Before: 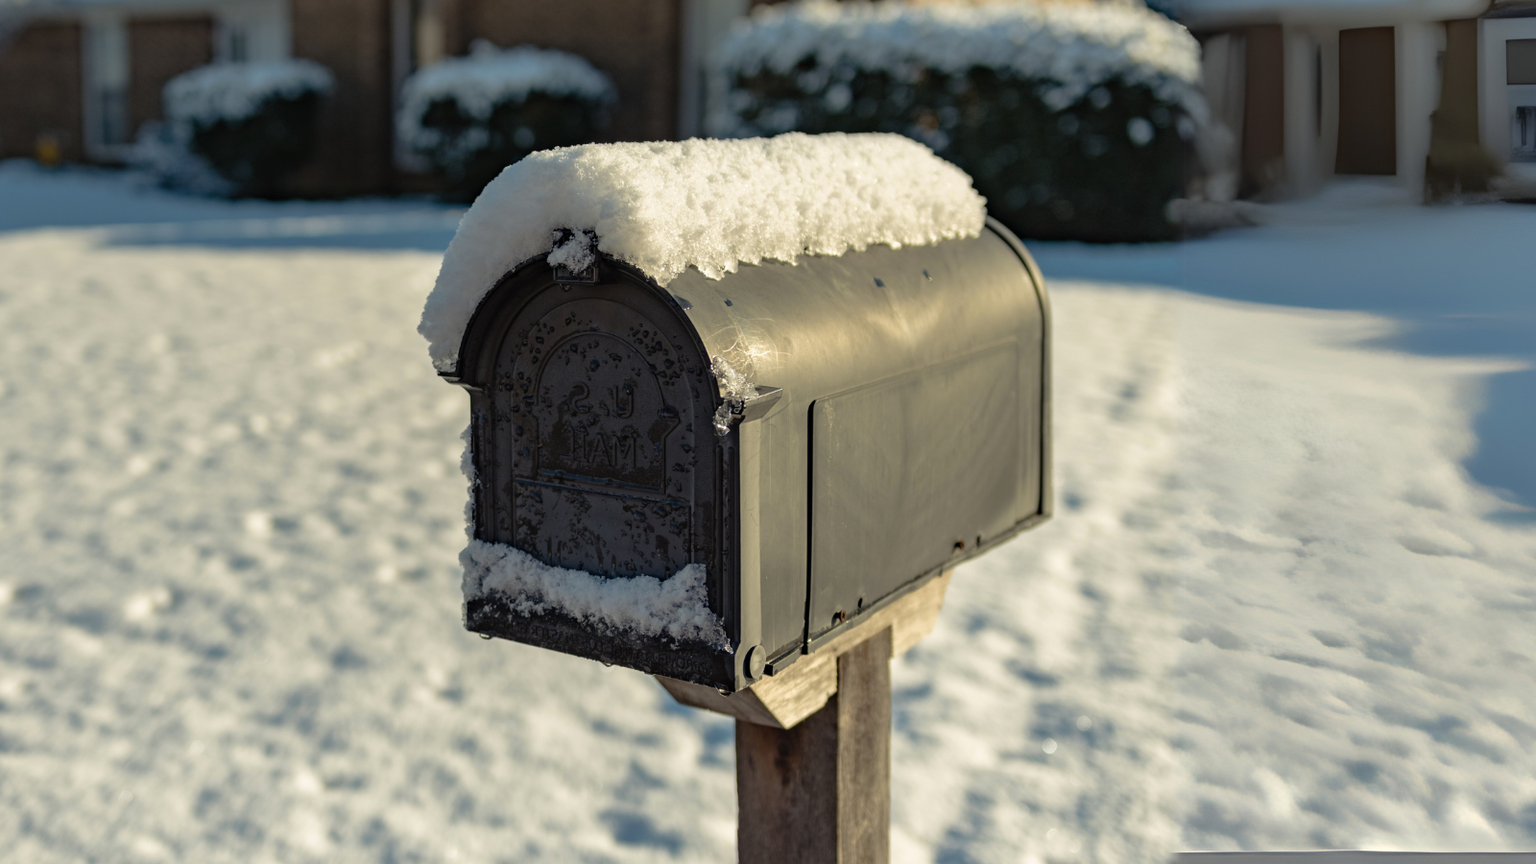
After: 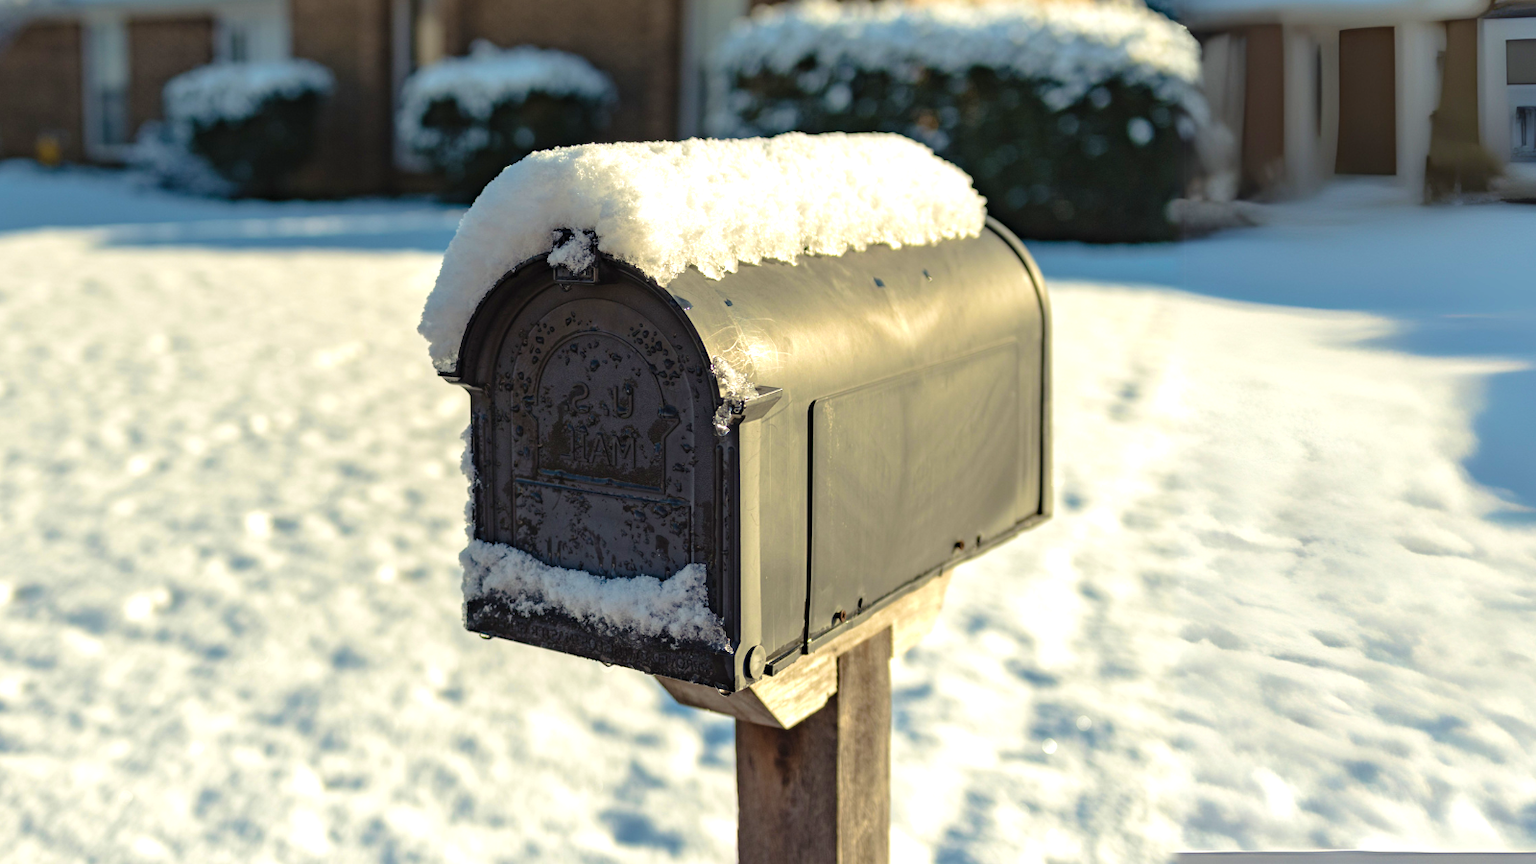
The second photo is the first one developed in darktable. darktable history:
exposure: black level correction 0, exposure 0.695 EV, compensate exposure bias true, compensate highlight preservation false
velvia: on, module defaults
